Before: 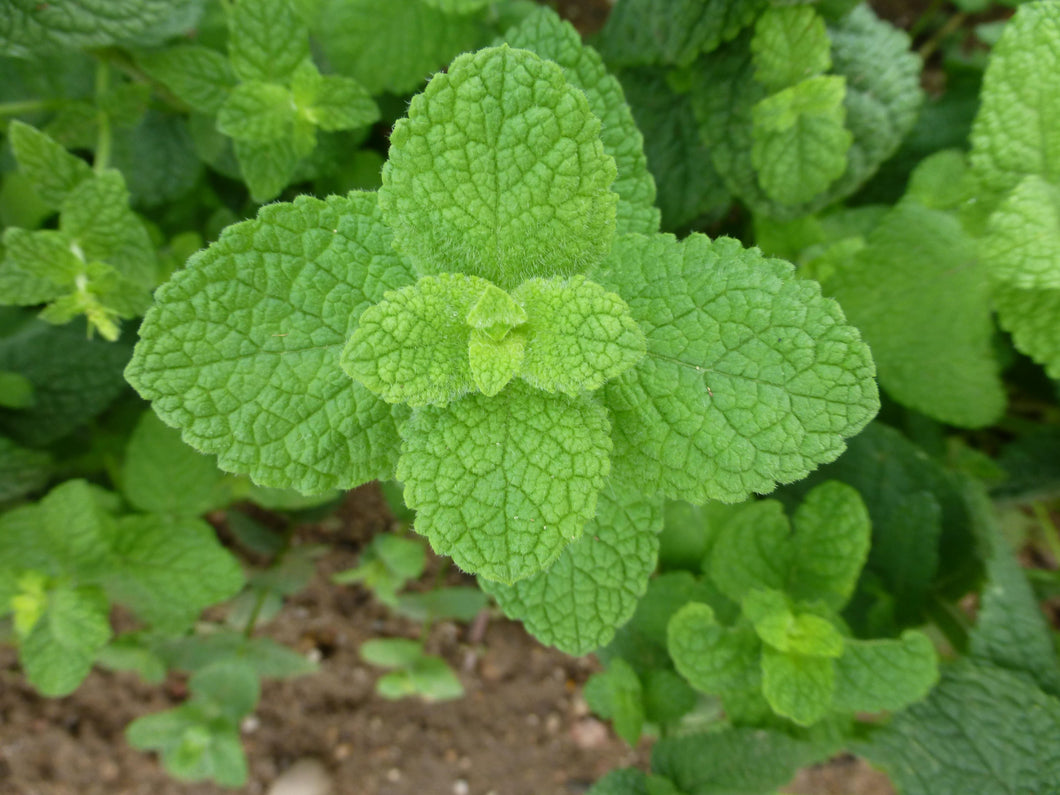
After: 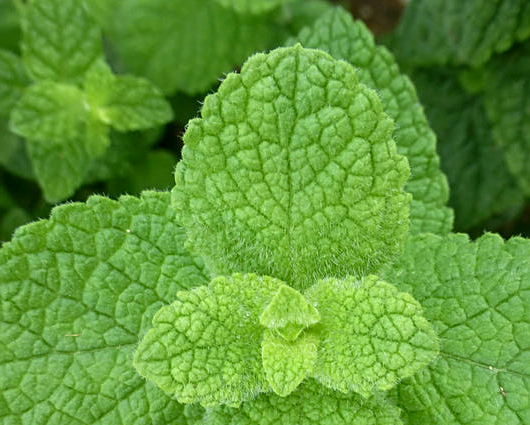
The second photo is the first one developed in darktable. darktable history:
local contrast: on, module defaults
sharpen: on, module defaults
crop: left 19.556%, right 30.401%, bottom 46.458%
